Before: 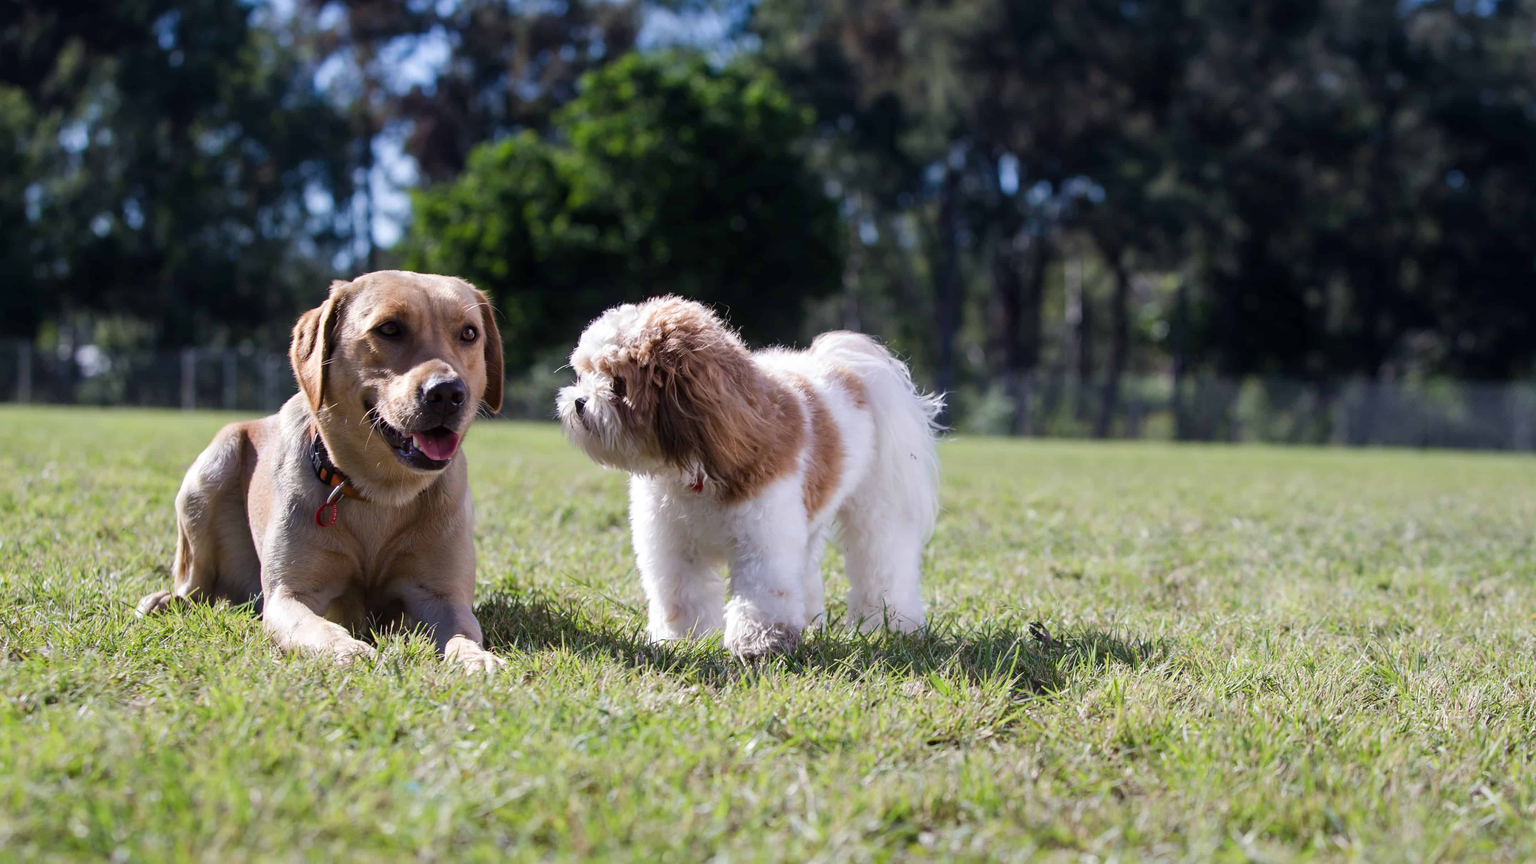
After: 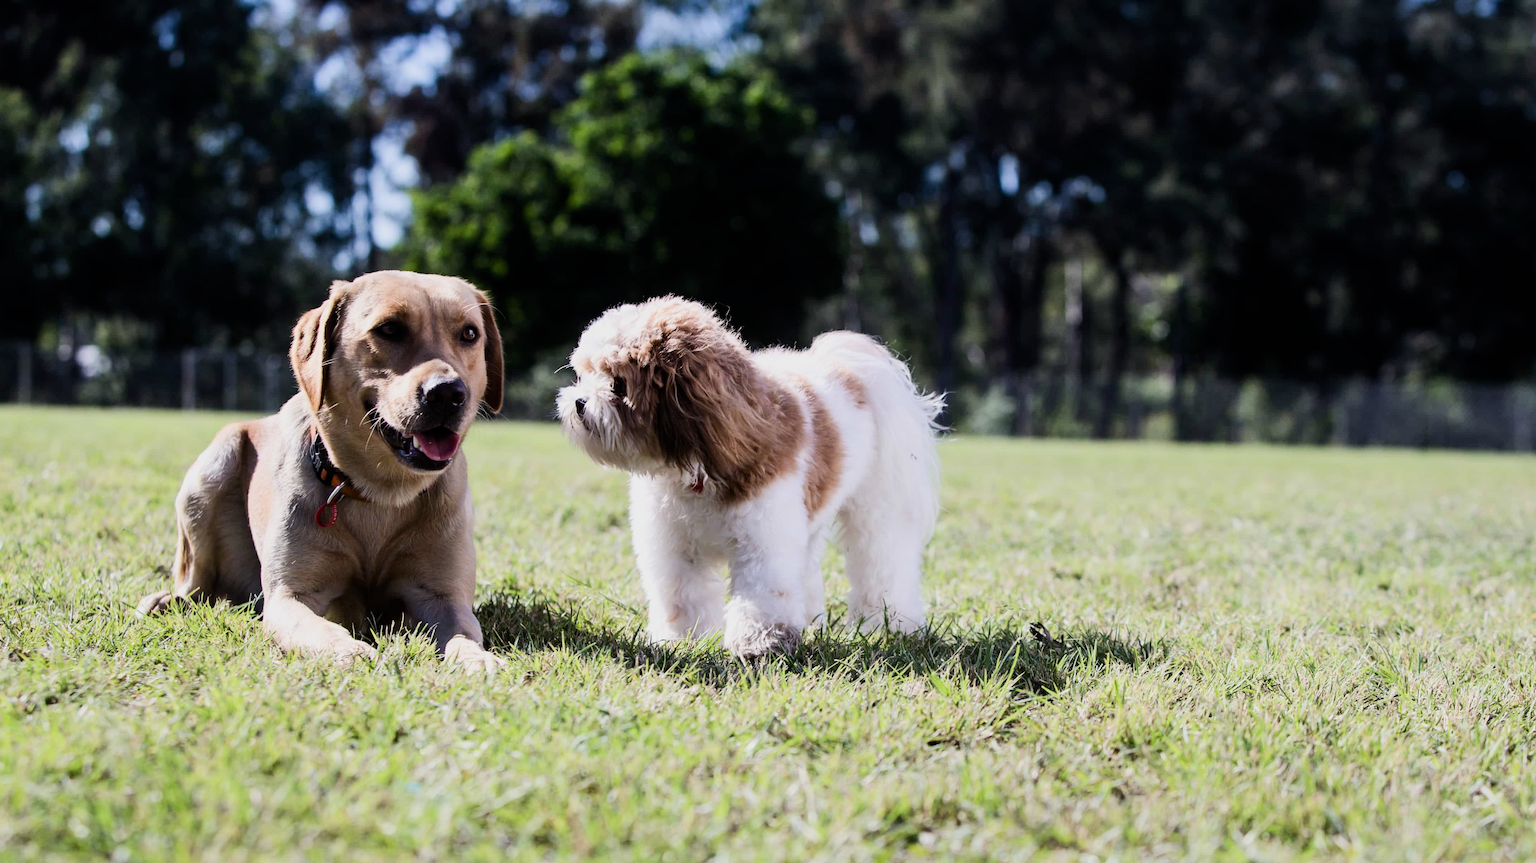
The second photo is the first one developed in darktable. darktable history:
contrast brightness saturation: contrast 0.244, brightness 0.088
exposure: compensate highlight preservation false
filmic rgb: black relative exposure -7.65 EV, white relative exposure 4.56 EV, hardness 3.61, contrast 1.052, preserve chrominance max RGB
